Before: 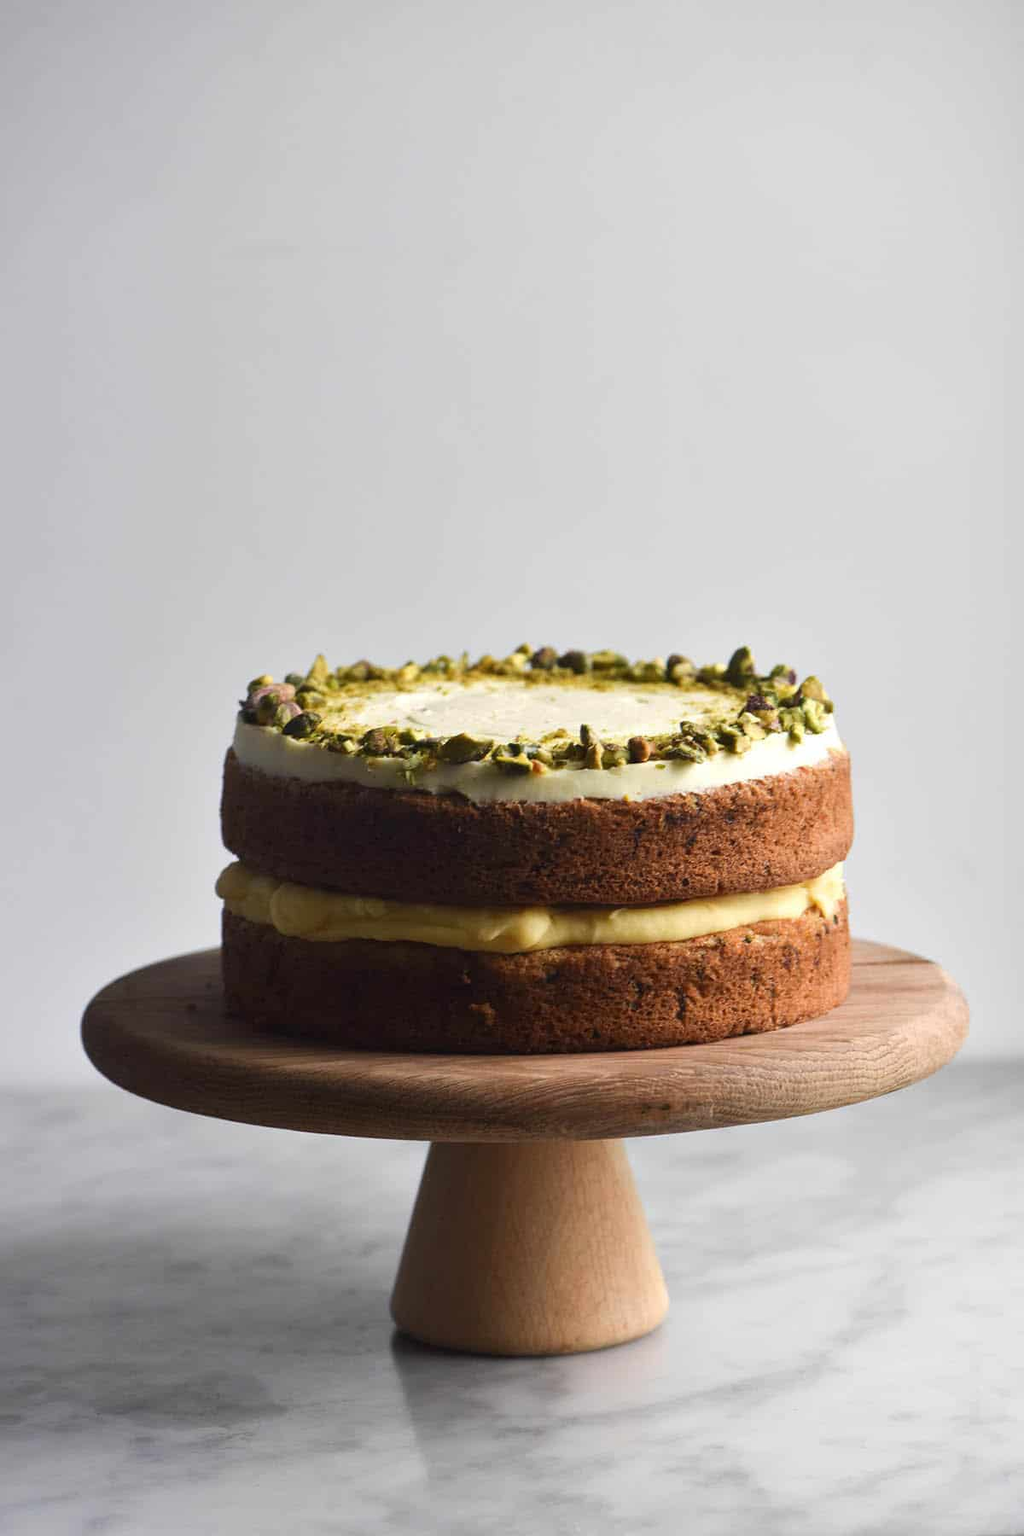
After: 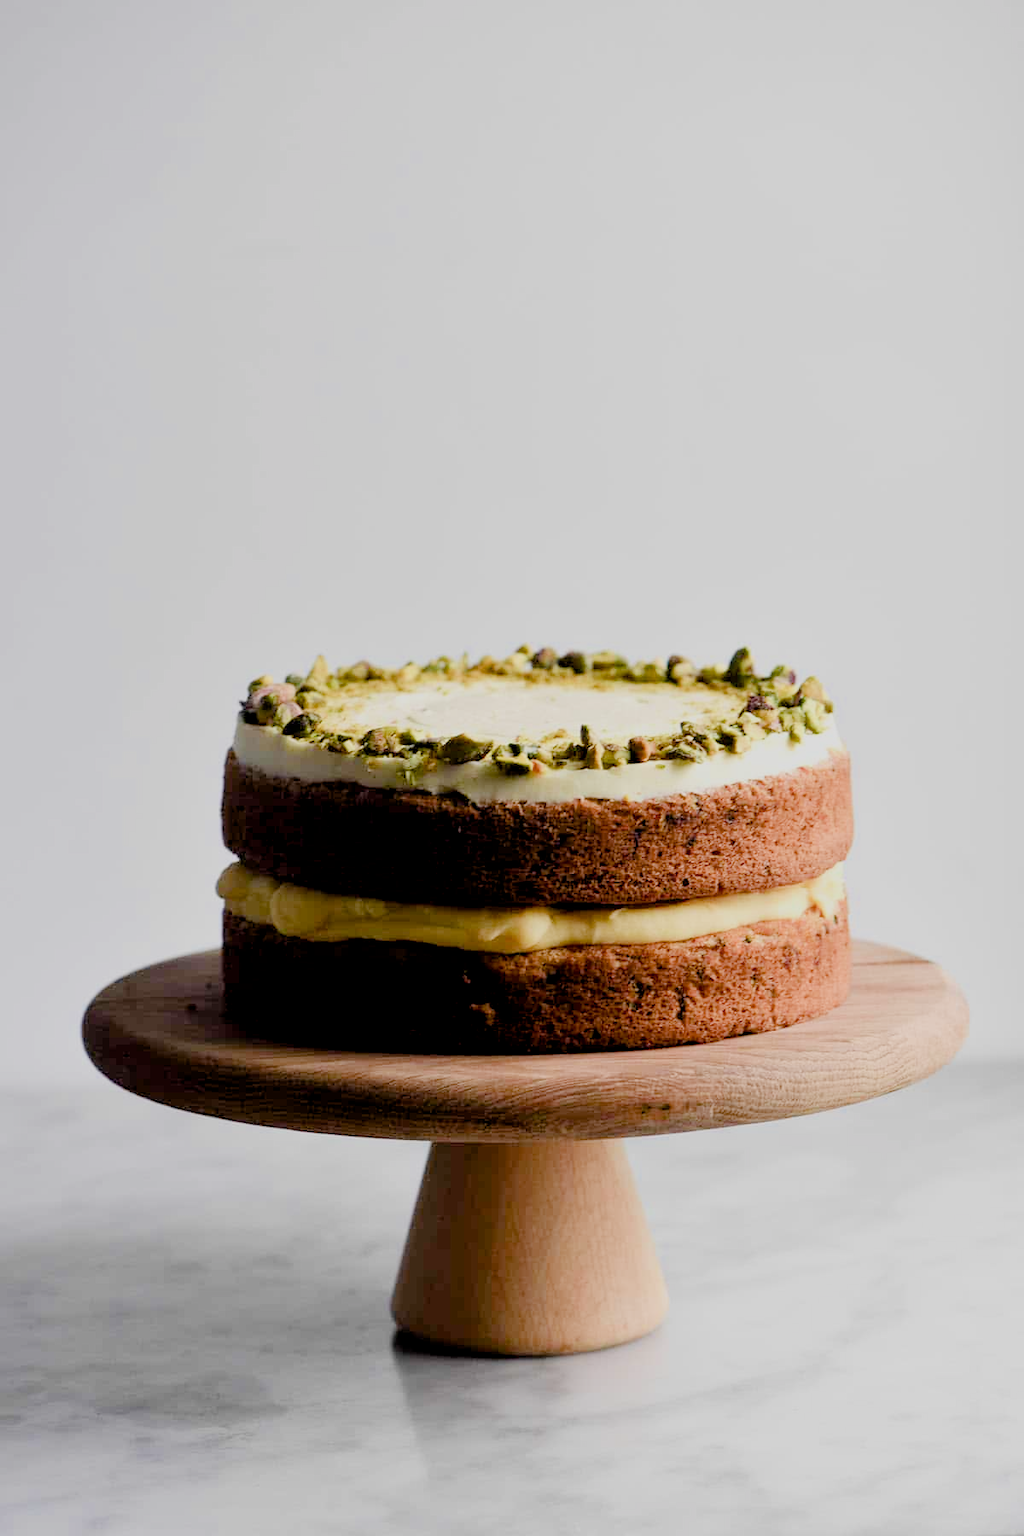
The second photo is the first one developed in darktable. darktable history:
exposure: black level correction 0.01, exposure 1 EV, compensate highlight preservation false
color balance rgb: power › hue 326.32°, perceptual saturation grading › global saturation 0.534%, perceptual saturation grading › highlights -15.762%, perceptual saturation grading › shadows 25.002%
filmic rgb: middle gray luminance 18.09%, black relative exposure -7.54 EV, white relative exposure 8.47 EV, target black luminance 0%, hardness 2.23, latitude 17.74%, contrast 0.884, highlights saturation mix 4.85%, shadows ↔ highlights balance 10.28%
